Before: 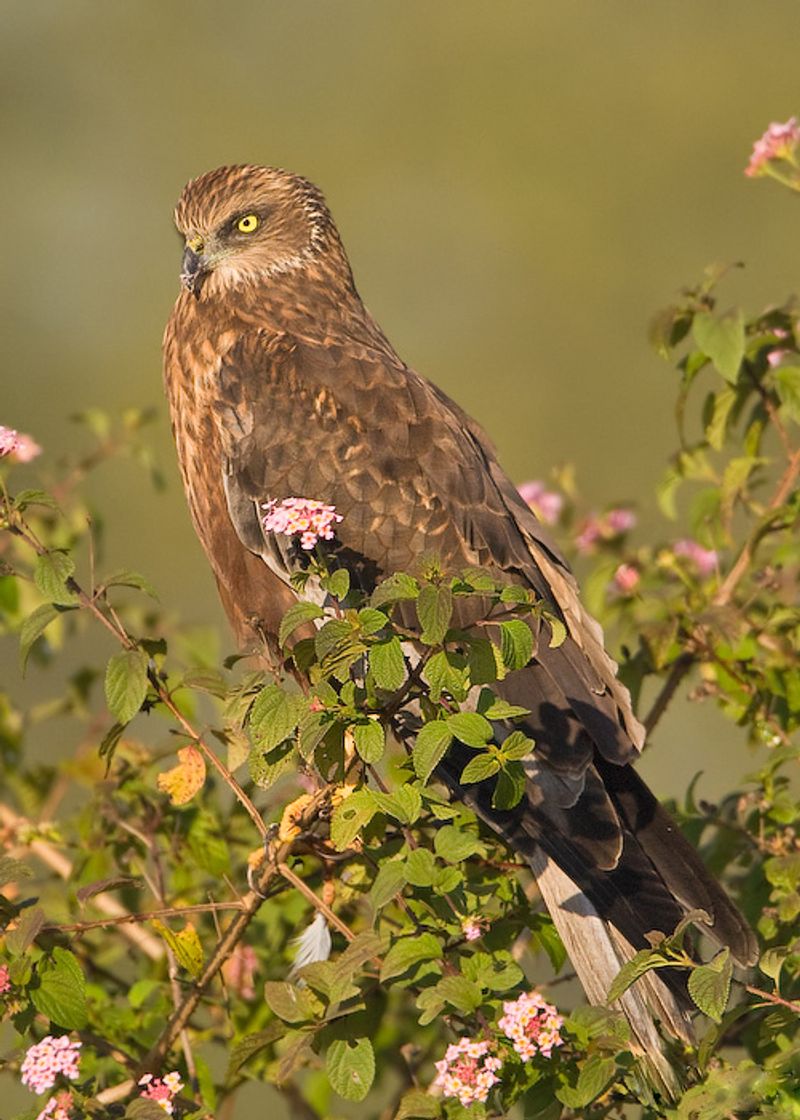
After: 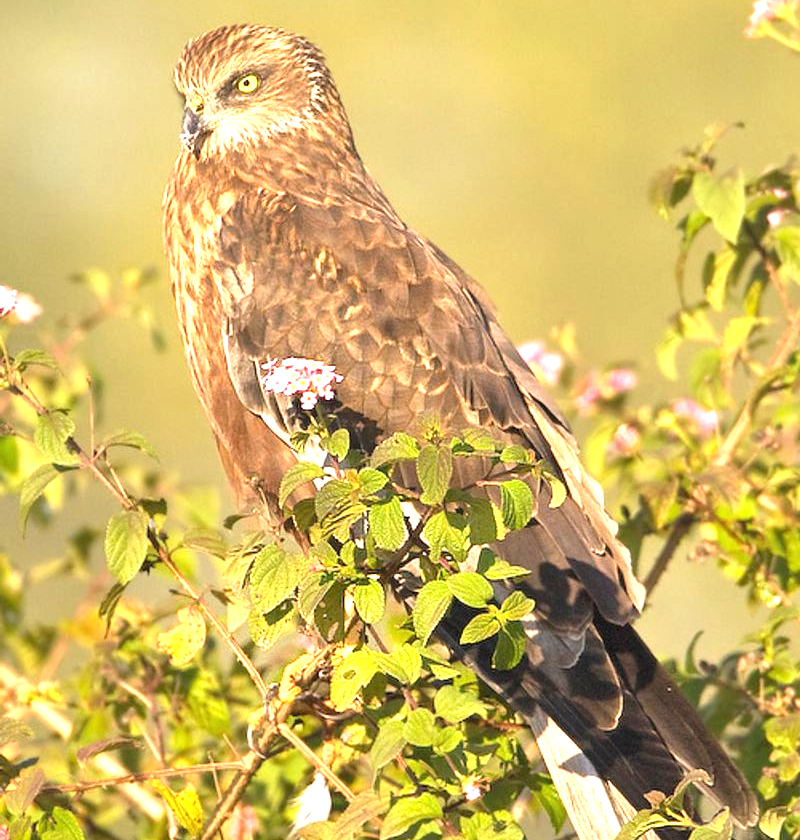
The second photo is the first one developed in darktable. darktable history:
crop and rotate: top 12.5%, bottom 12.5%
exposure: black level correction 0, exposure 1.45 EV, compensate exposure bias true, compensate highlight preservation false
